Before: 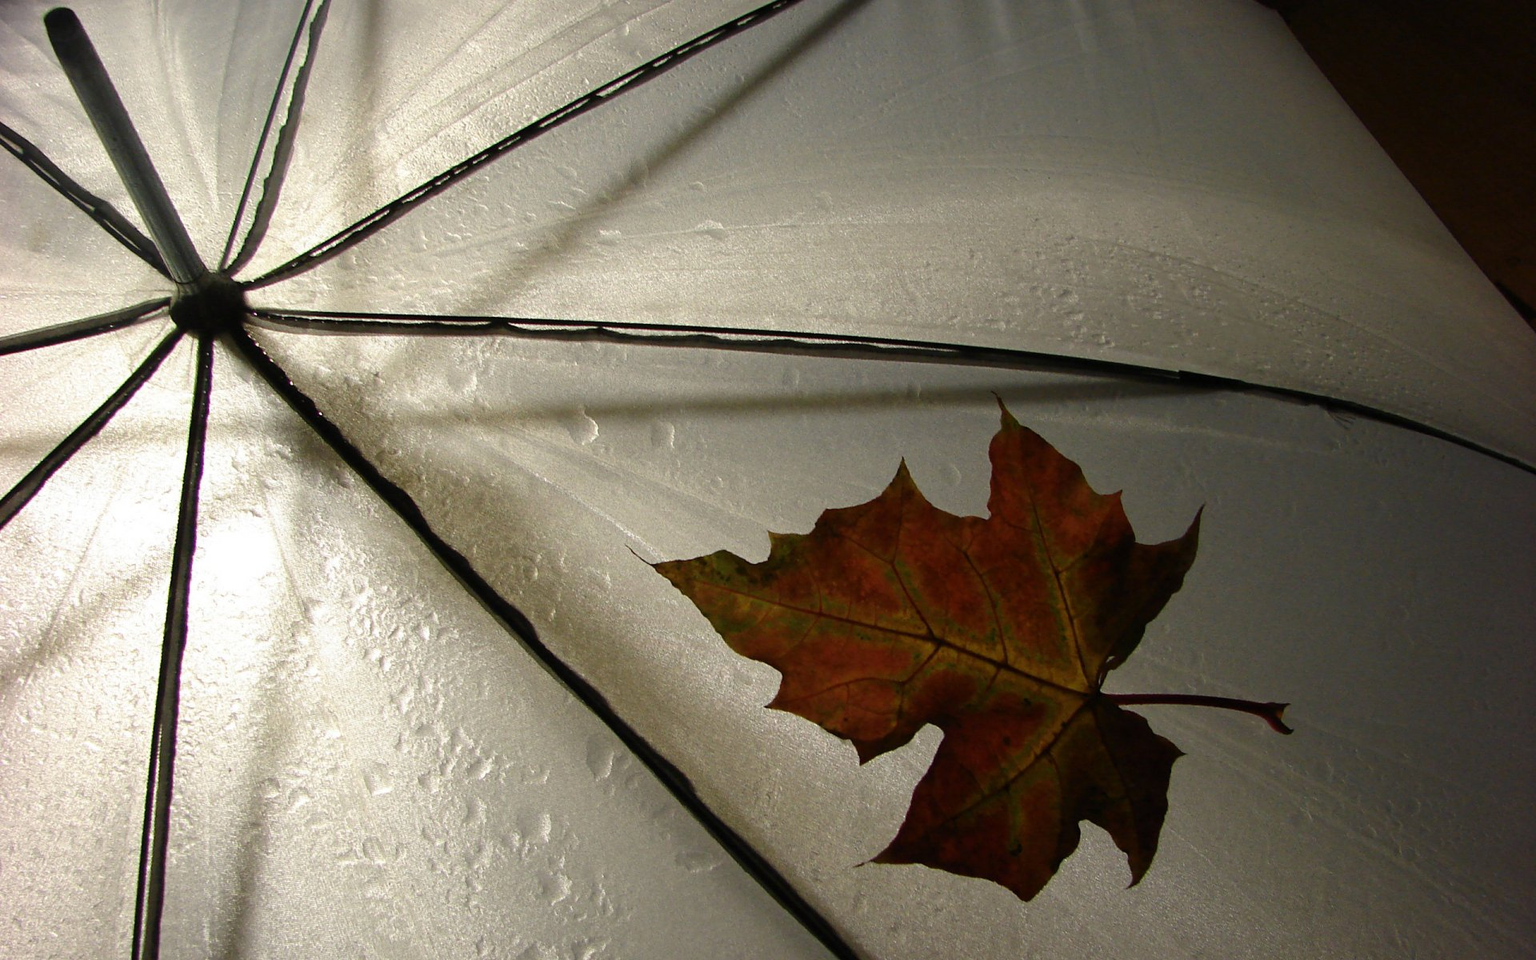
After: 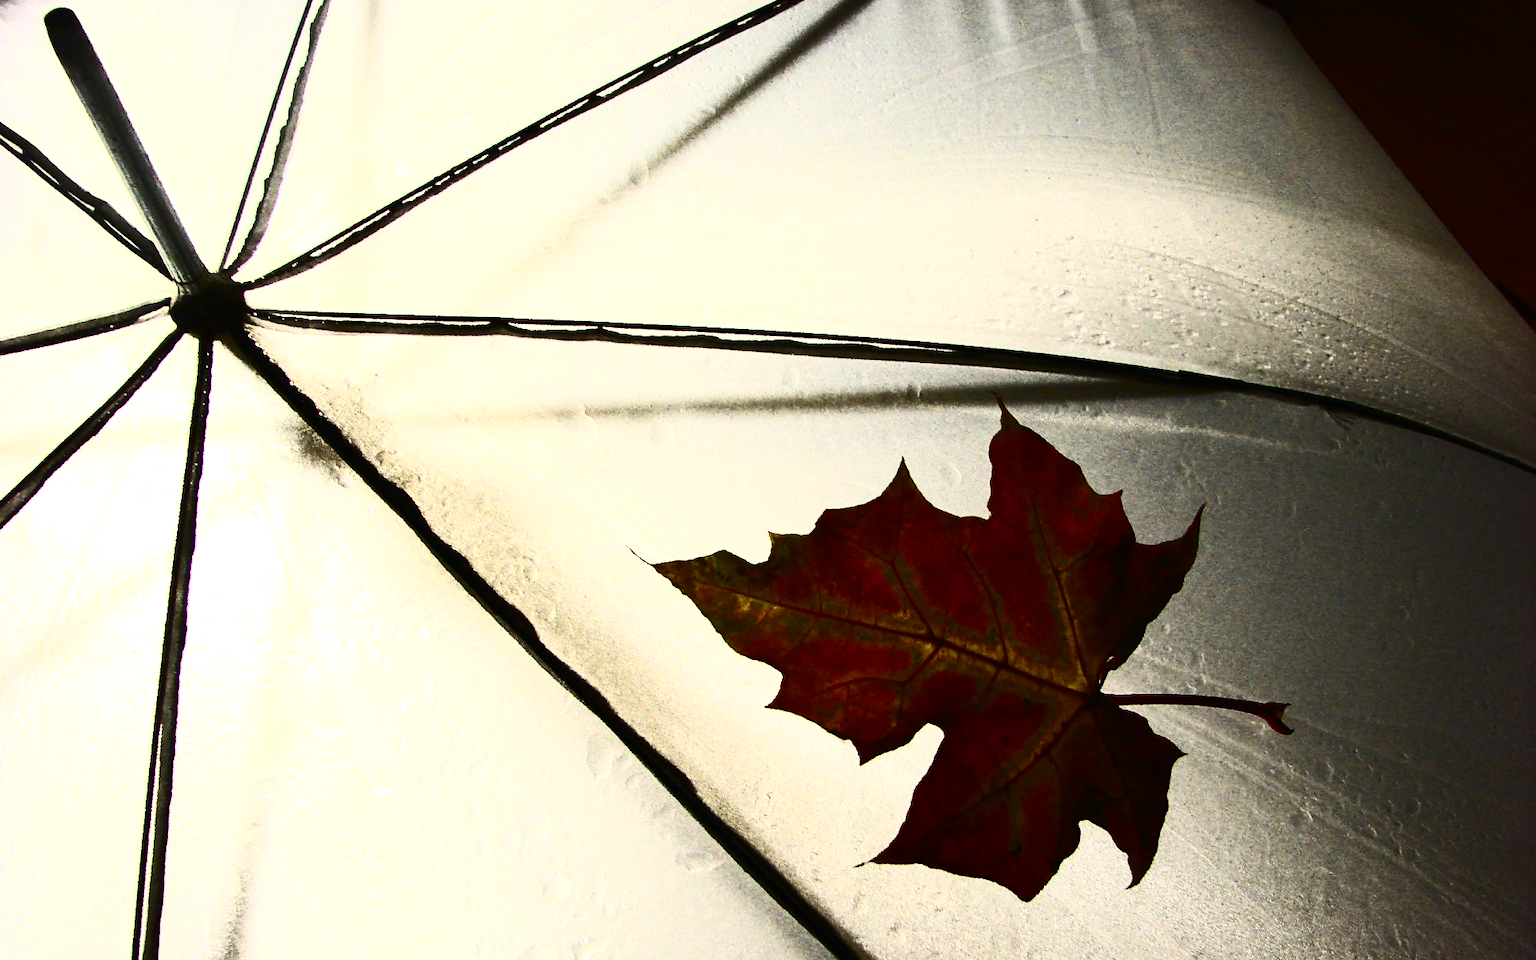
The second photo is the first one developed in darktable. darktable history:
contrast brightness saturation: contrast 0.924, brightness 0.204
exposure: black level correction 0, exposure 0.949 EV, compensate highlight preservation false
